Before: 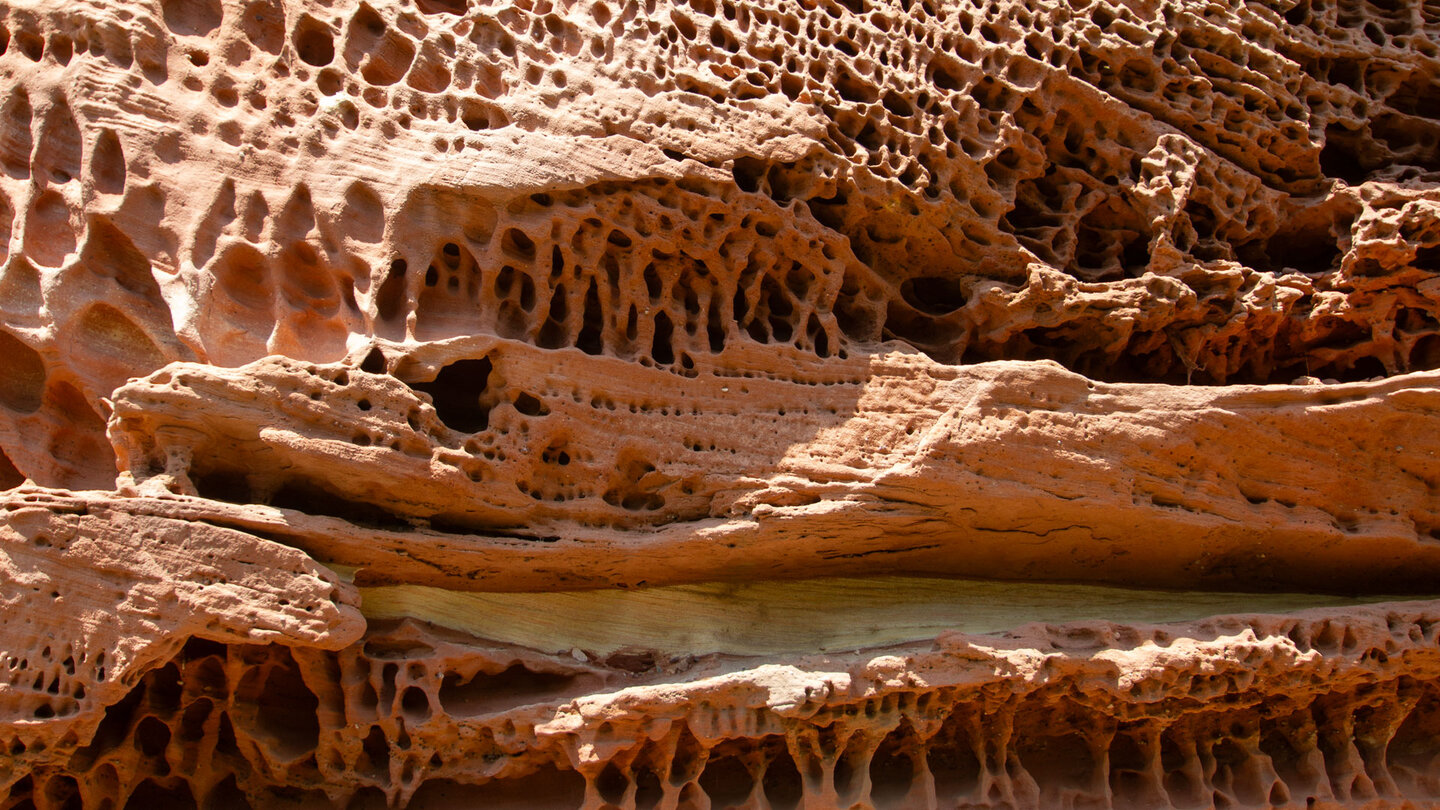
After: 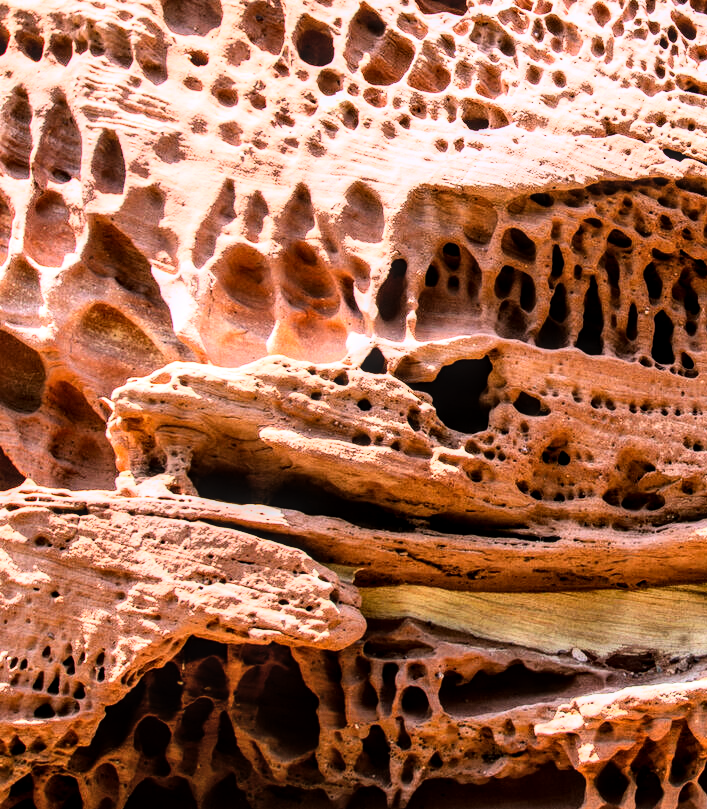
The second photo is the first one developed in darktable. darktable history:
white balance: red 1.004, blue 1.096
crop and rotate: left 0%, top 0%, right 50.845%
local contrast: highlights 25%, detail 130%
rgb curve: curves: ch0 [(0, 0) (0.21, 0.15) (0.24, 0.21) (0.5, 0.75) (0.75, 0.96) (0.89, 0.99) (1, 1)]; ch1 [(0, 0.02) (0.21, 0.13) (0.25, 0.2) (0.5, 0.67) (0.75, 0.9) (0.89, 0.97) (1, 1)]; ch2 [(0, 0.02) (0.21, 0.13) (0.25, 0.2) (0.5, 0.67) (0.75, 0.9) (0.89, 0.97) (1, 1)], compensate middle gray true
